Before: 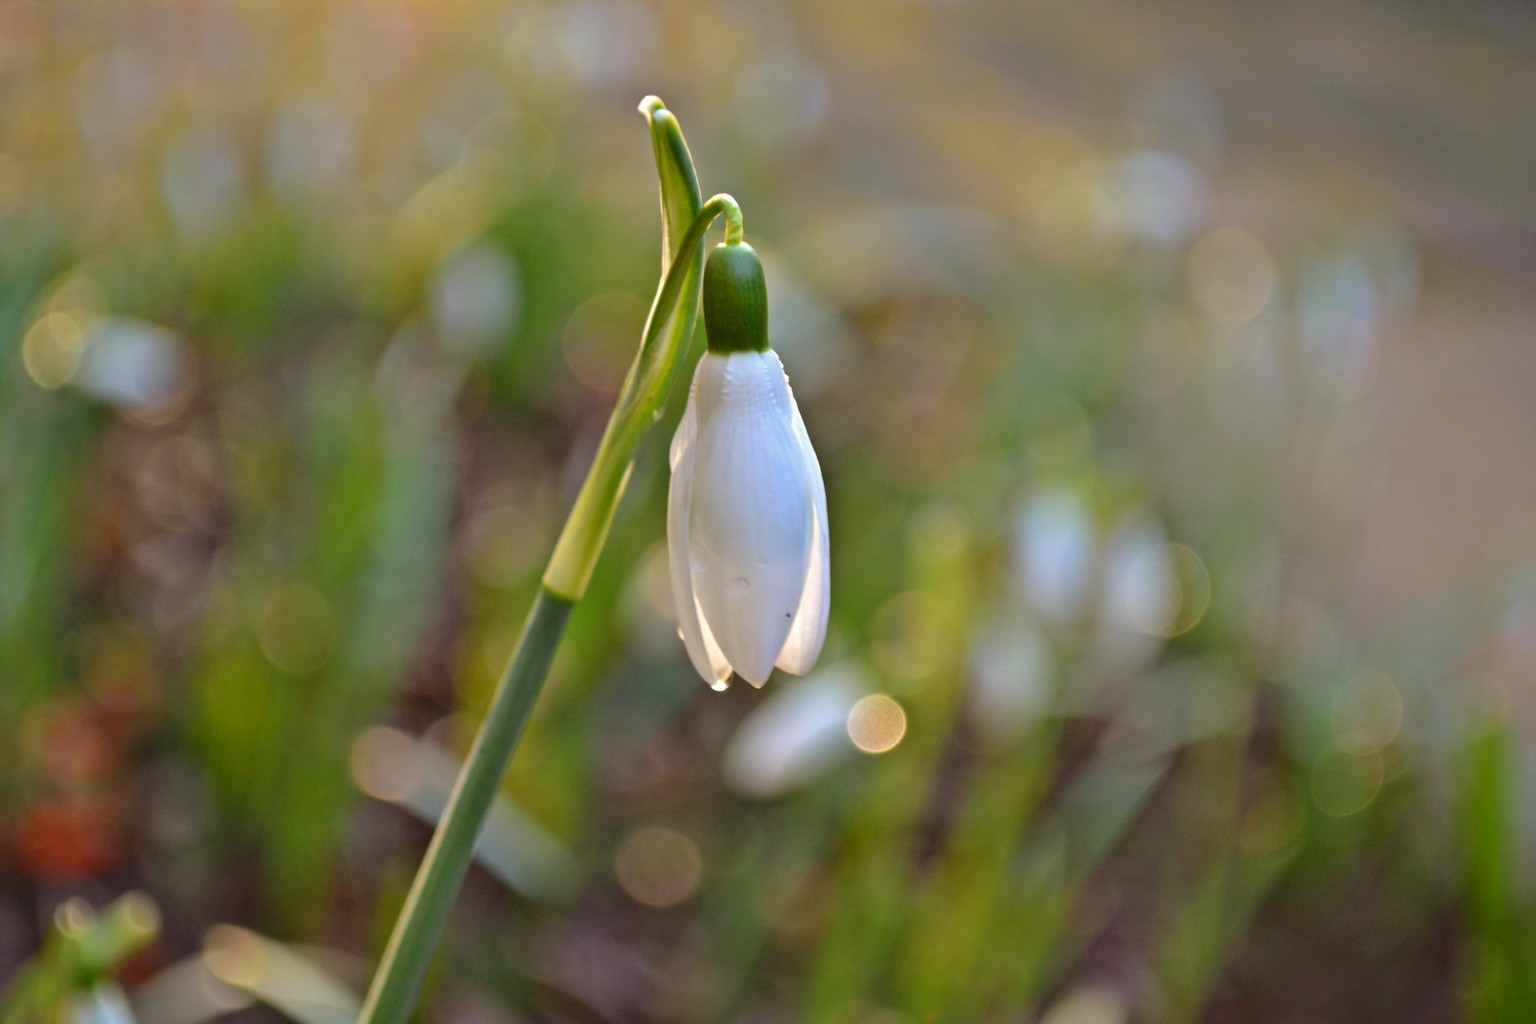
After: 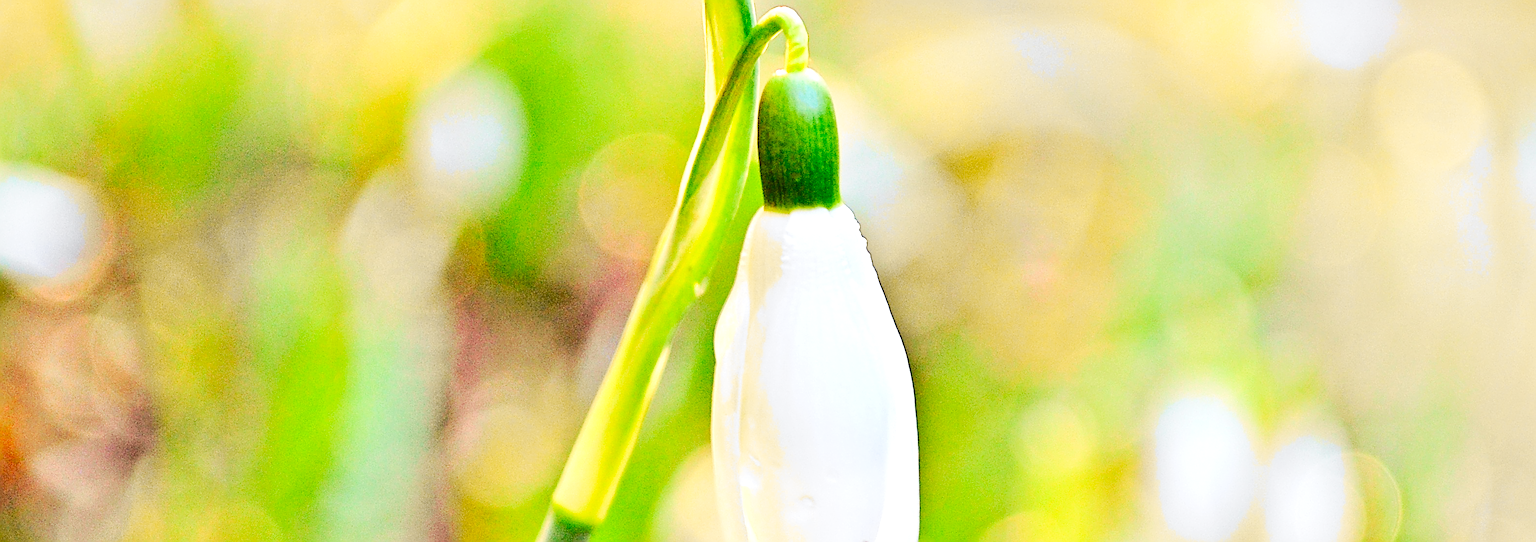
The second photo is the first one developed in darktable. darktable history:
sharpen: amount 1.99
local contrast: highlights 101%, shadows 101%, detail 119%, midtone range 0.2
contrast brightness saturation: contrast 0.081, saturation 0.198
tone curve: curves: ch0 [(0, 0) (0.071, 0.047) (0.266, 0.26) (0.483, 0.554) (0.753, 0.811) (1, 0.983)]; ch1 [(0, 0) (0.346, 0.307) (0.408, 0.387) (0.463, 0.465) (0.482, 0.493) (0.502, 0.5) (0.517, 0.502) (0.55, 0.548) (0.597, 0.61) (0.651, 0.698) (1, 1)]; ch2 [(0, 0) (0.346, 0.34) (0.434, 0.46) (0.485, 0.494) (0.5, 0.494) (0.517, 0.506) (0.526, 0.545) (0.583, 0.61) (0.625, 0.659) (1, 1)], color space Lab, independent channels, preserve colors none
crop: left 7.043%, top 18.378%, right 14.332%, bottom 39.998%
exposure: exposure 1.166 EV
base curve: curves: ch0 [(0, 0) (0.036, 0.025) (0.121, 0.166) (0.206, 0.329) (0.605, 0.79) (1, 1)], preserve colors none
